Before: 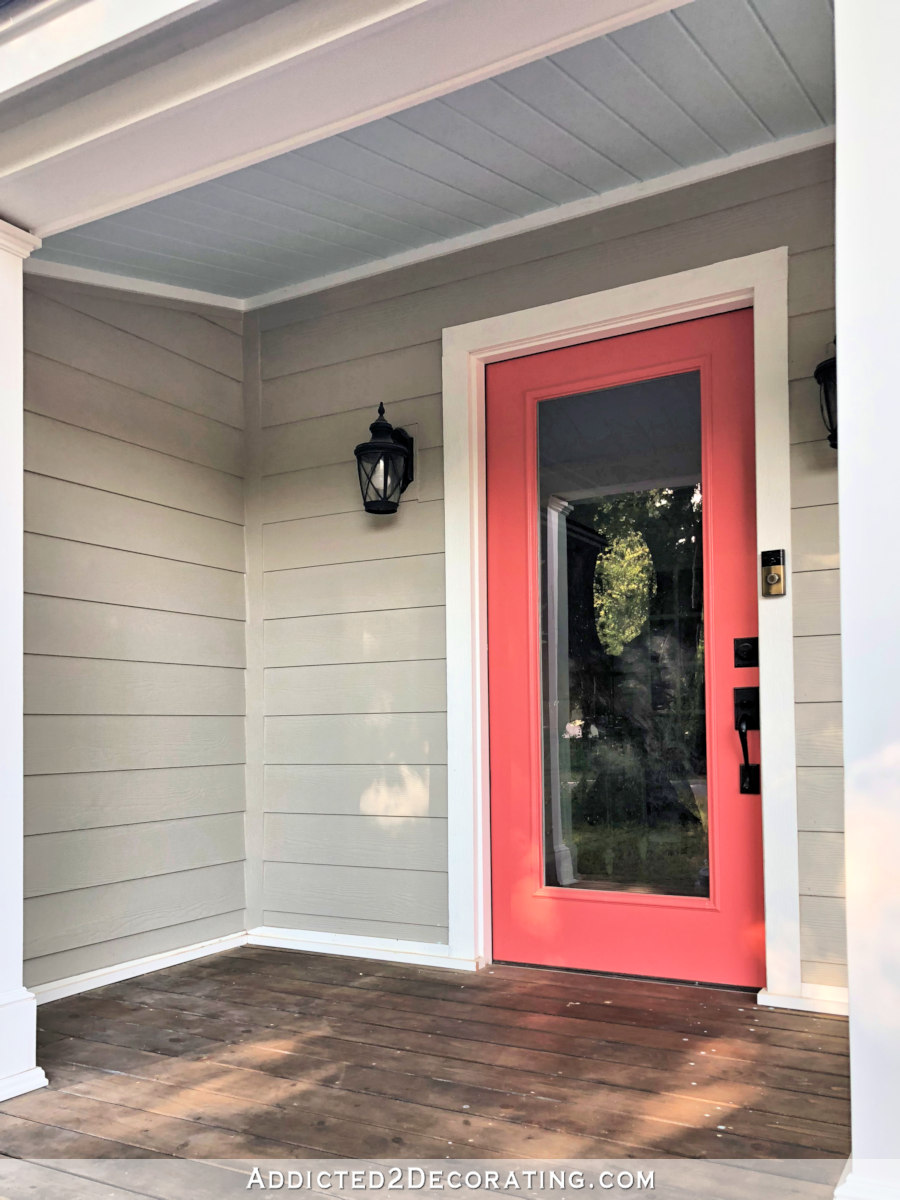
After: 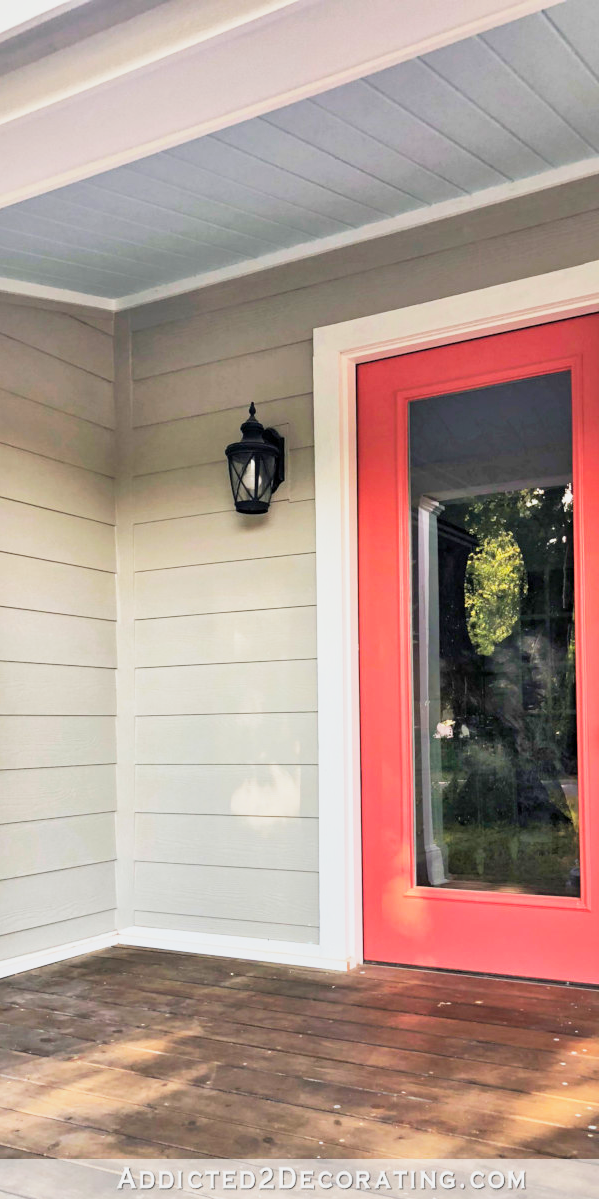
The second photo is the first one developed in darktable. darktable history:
crop and rotate: left 14.436%, right 18.898%
color balance rgb: perceptual saturation grading › global saturation 20%, global vibrance 20%
base curve: curves: ch0 [(0, 0) (0.088, 0.125) (0.176, 0.251) (0.354, 0.501) (0.613, 0.749) (1, 0.877)], preserve colors none
